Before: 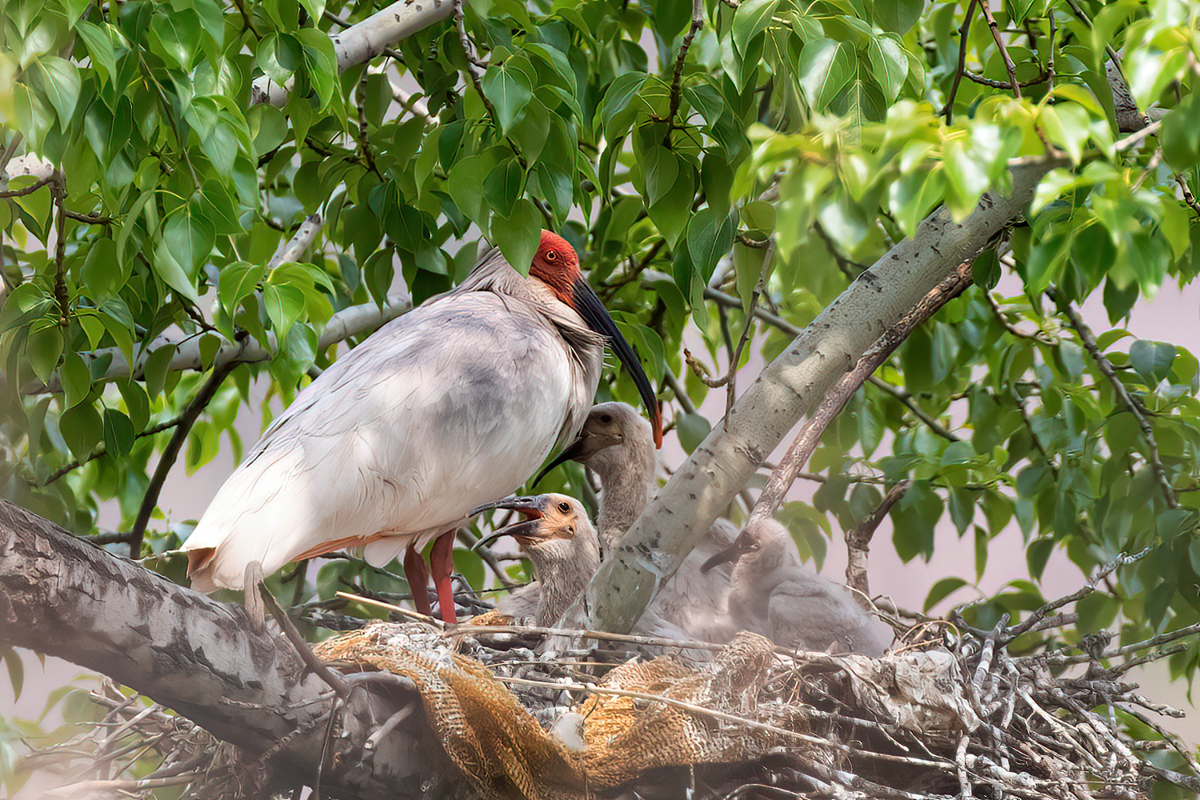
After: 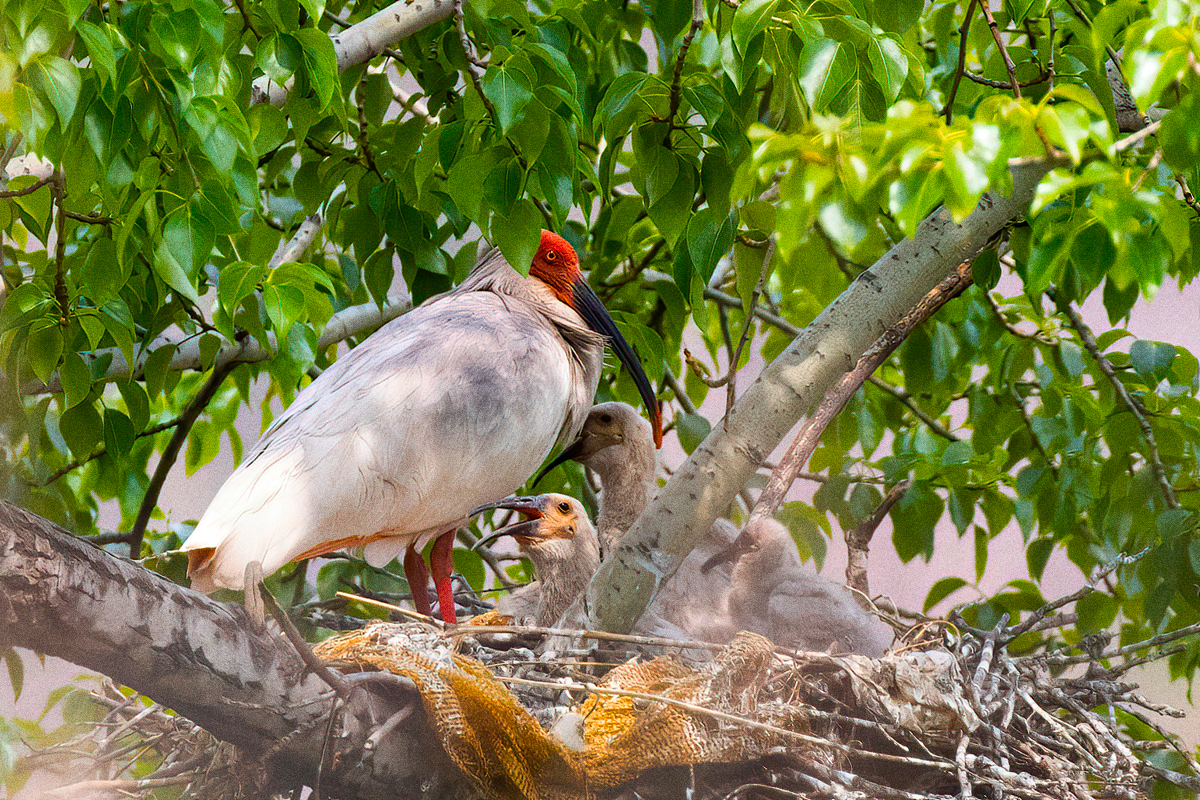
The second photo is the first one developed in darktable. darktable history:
grain: coarseness 0.09 ISO, strength 40%
color balance rgb: linear chroma grading › global chroma 15%, perceptual saturation grading › global saturation 30%
